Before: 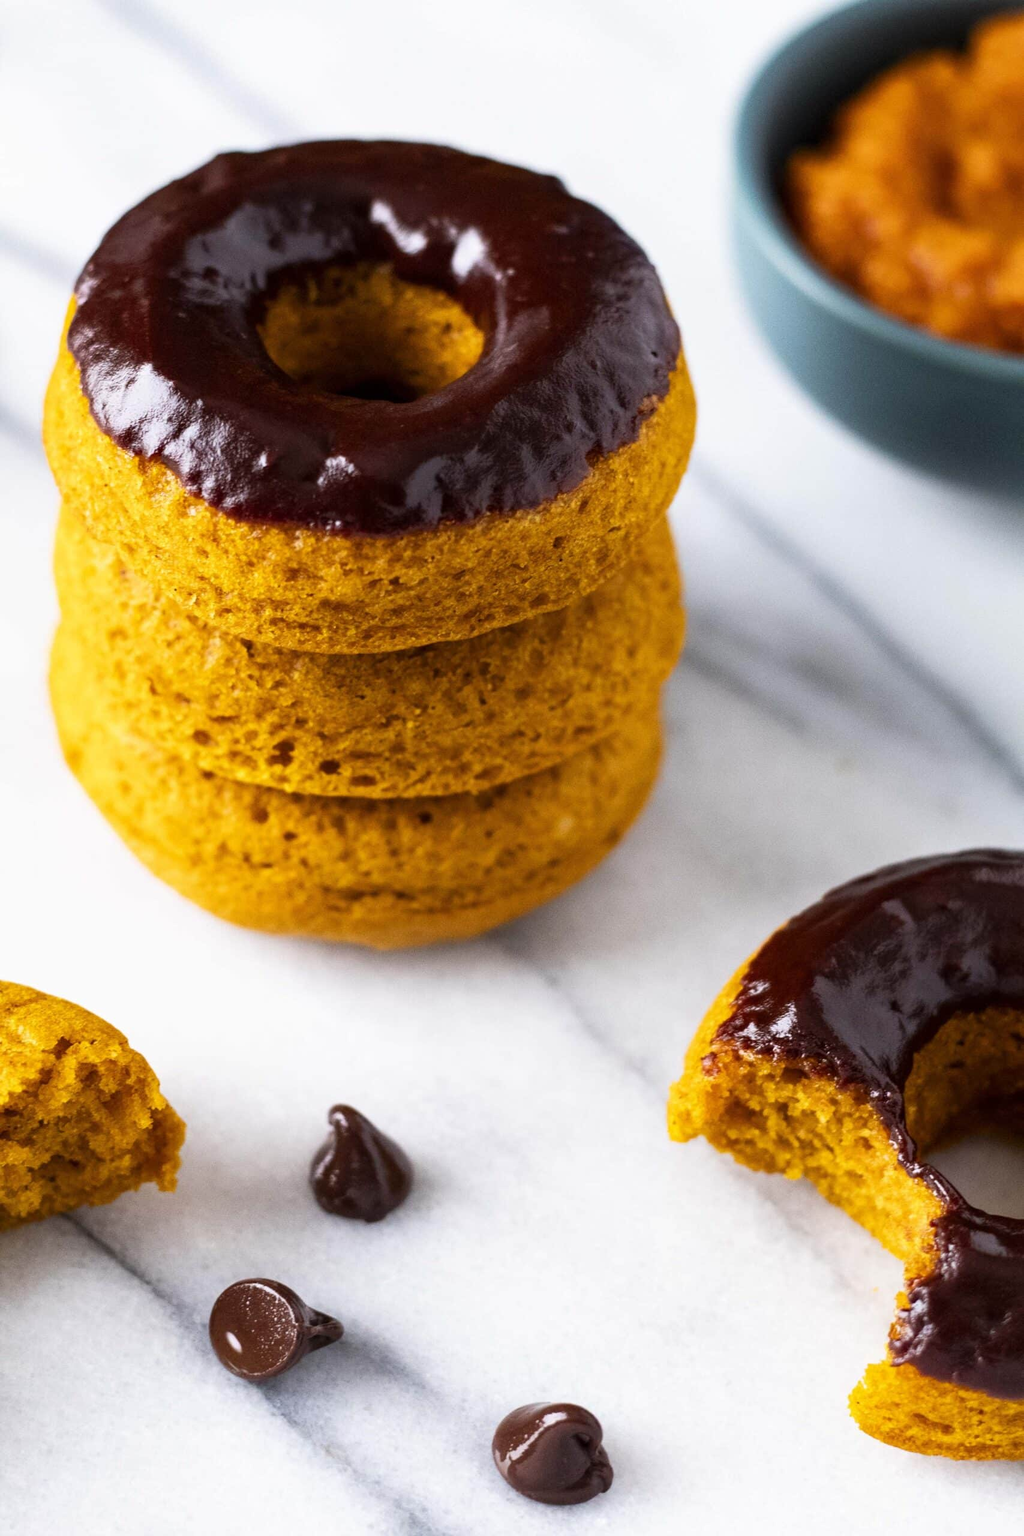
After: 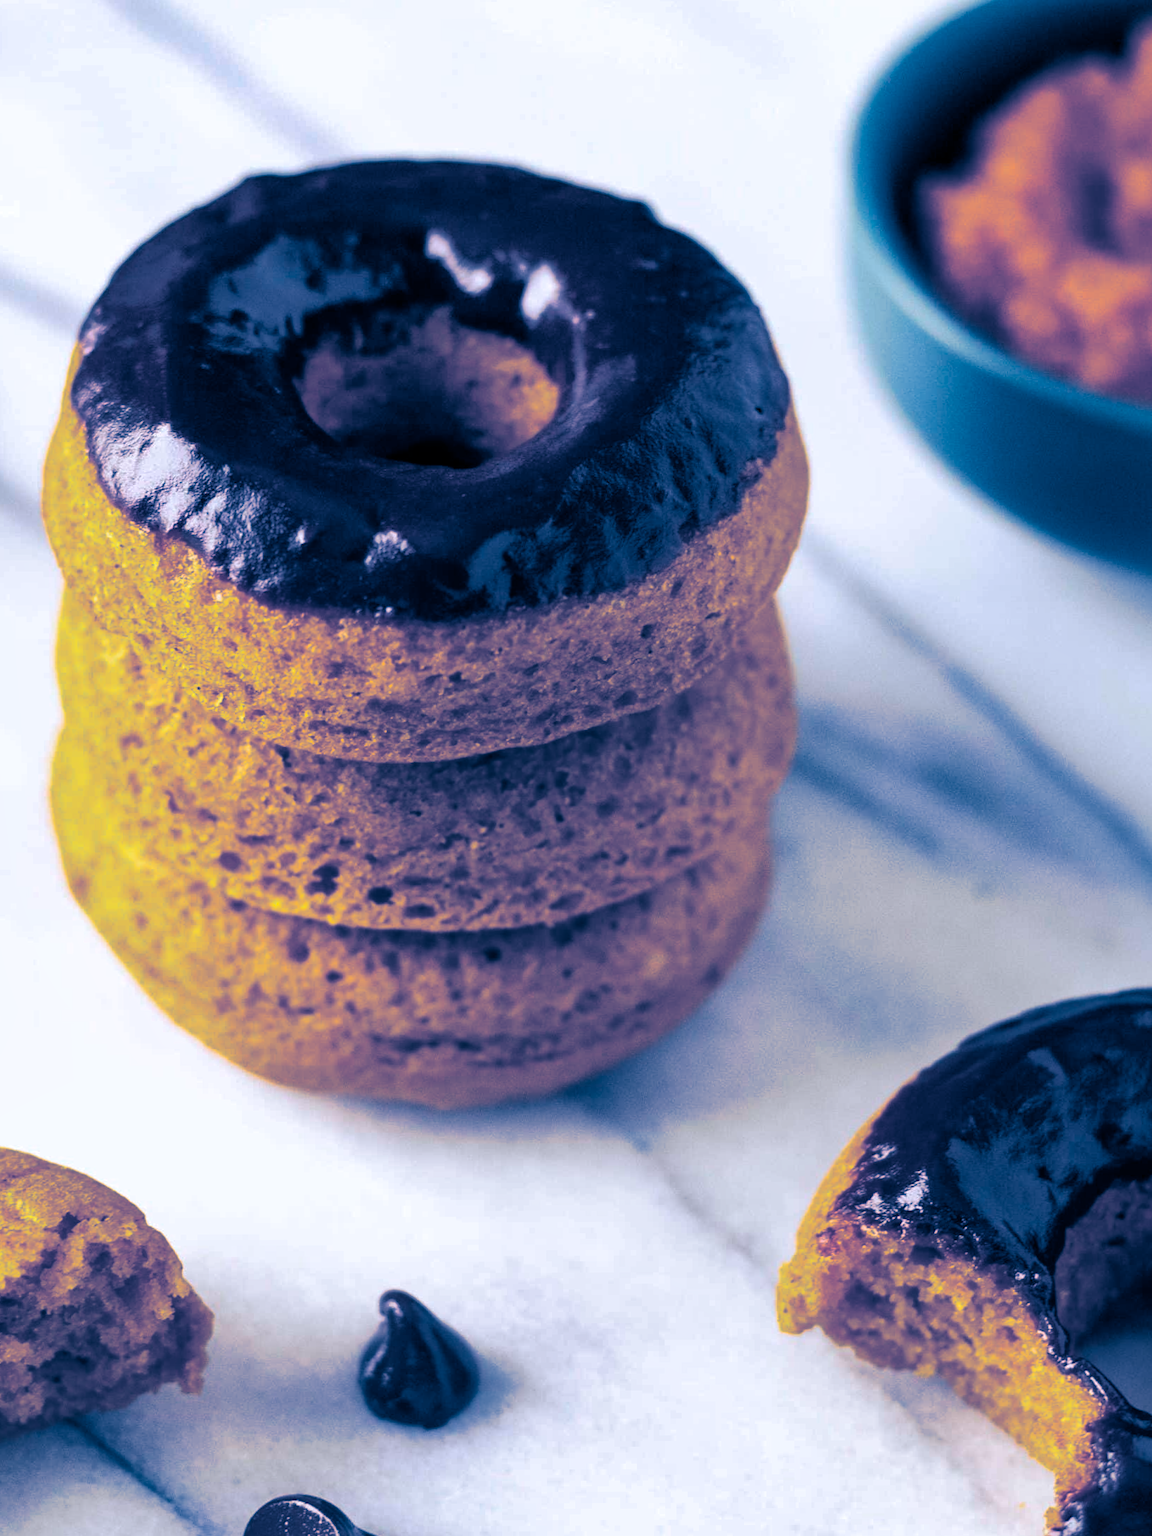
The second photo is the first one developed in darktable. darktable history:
white balance: red 0.984, blue 1.059
split-toning: shadows › hue 226.8°, shadows › saturation 1, highlights › saturation 0, balance -61.41
crop and rotate: angle 0.2°, left 0.275%, right 3.127%, bottom 14.18%
shadows and highlights: on, module defaults
